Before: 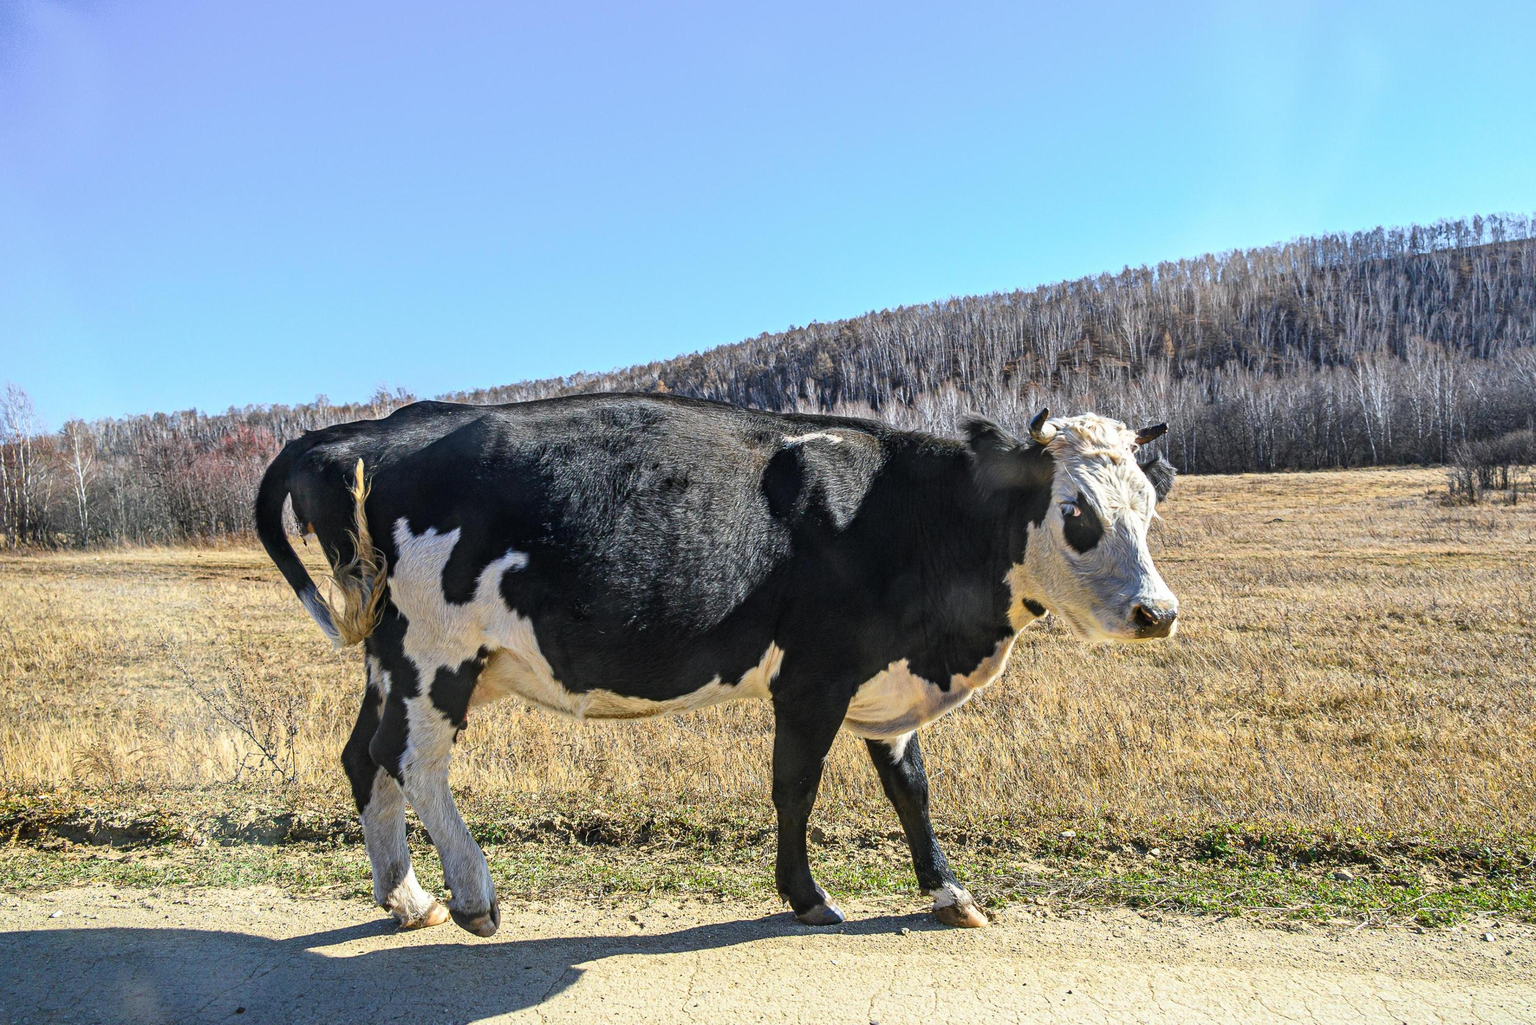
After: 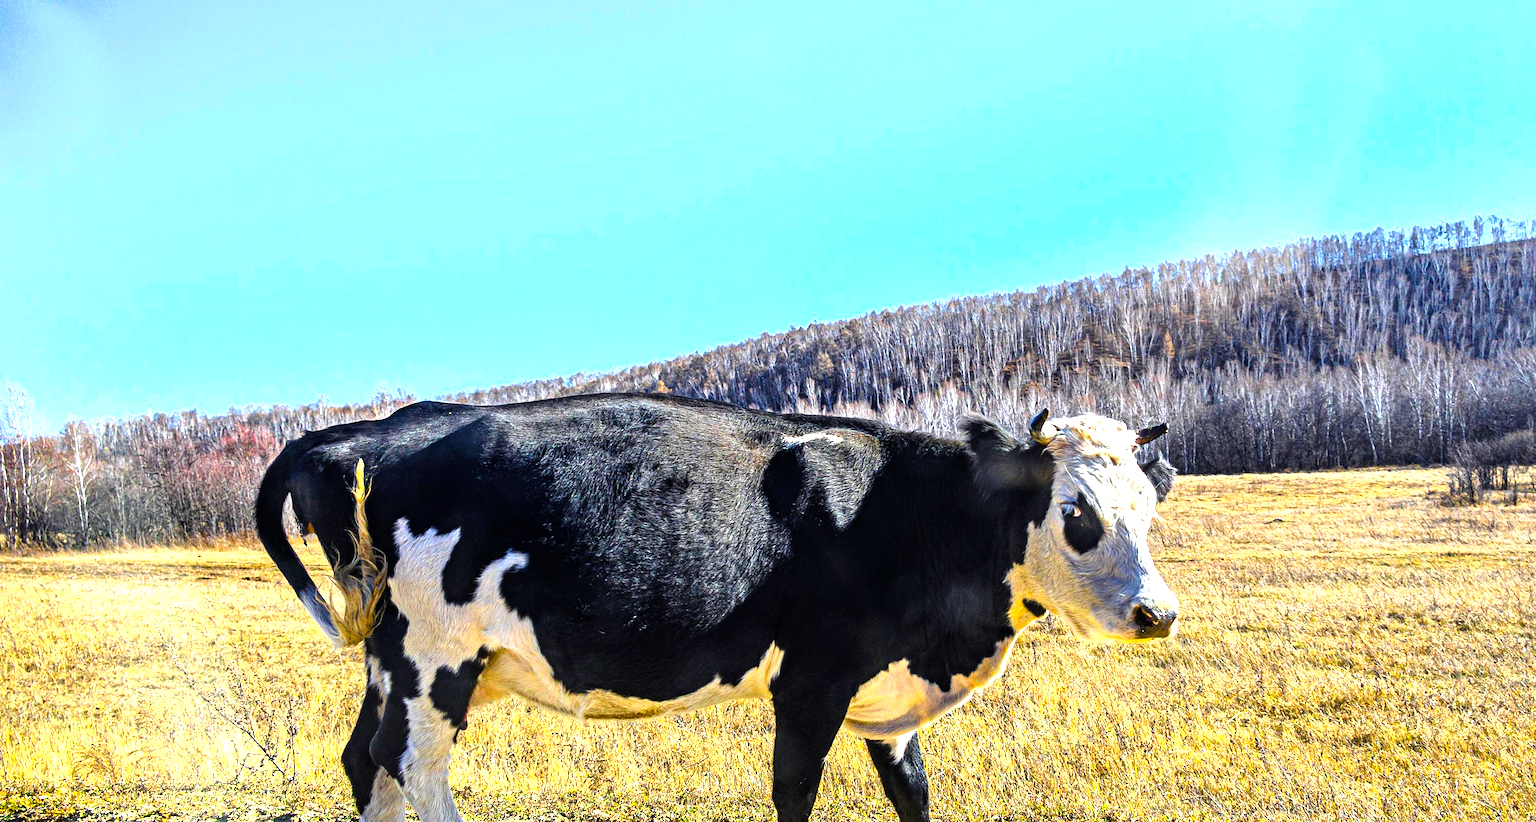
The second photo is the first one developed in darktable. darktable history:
color balance rgb: shadows lift › luminance -21.95%, shadows lift › chroma 6.68%, shadows lift › hue 273.04°, perceptual saturation grading › global saturation 25.107%, global vibrance 35.281%, contrast 9.776%
crop: bottom 19.724%
tone equalizer: -8 EV -0.714 EV, -7 EV -0.696 EV, -6 EV -0.633 EV, -5 EV -0.391 EV, -3 EV 0.384 EV, -2 EV 0.6 EV, -1 EV 0.675 EV, +0 EV 0.758 EV
